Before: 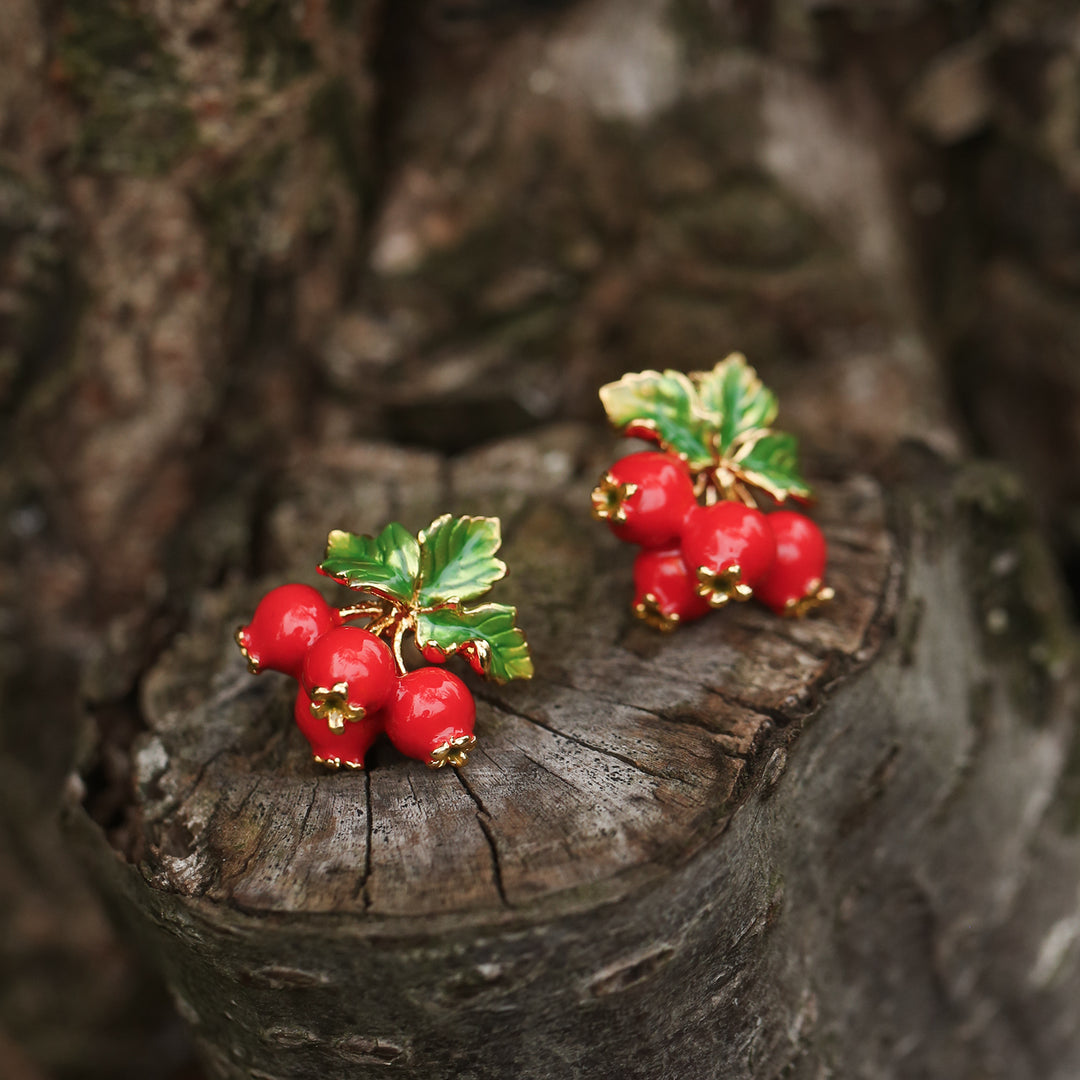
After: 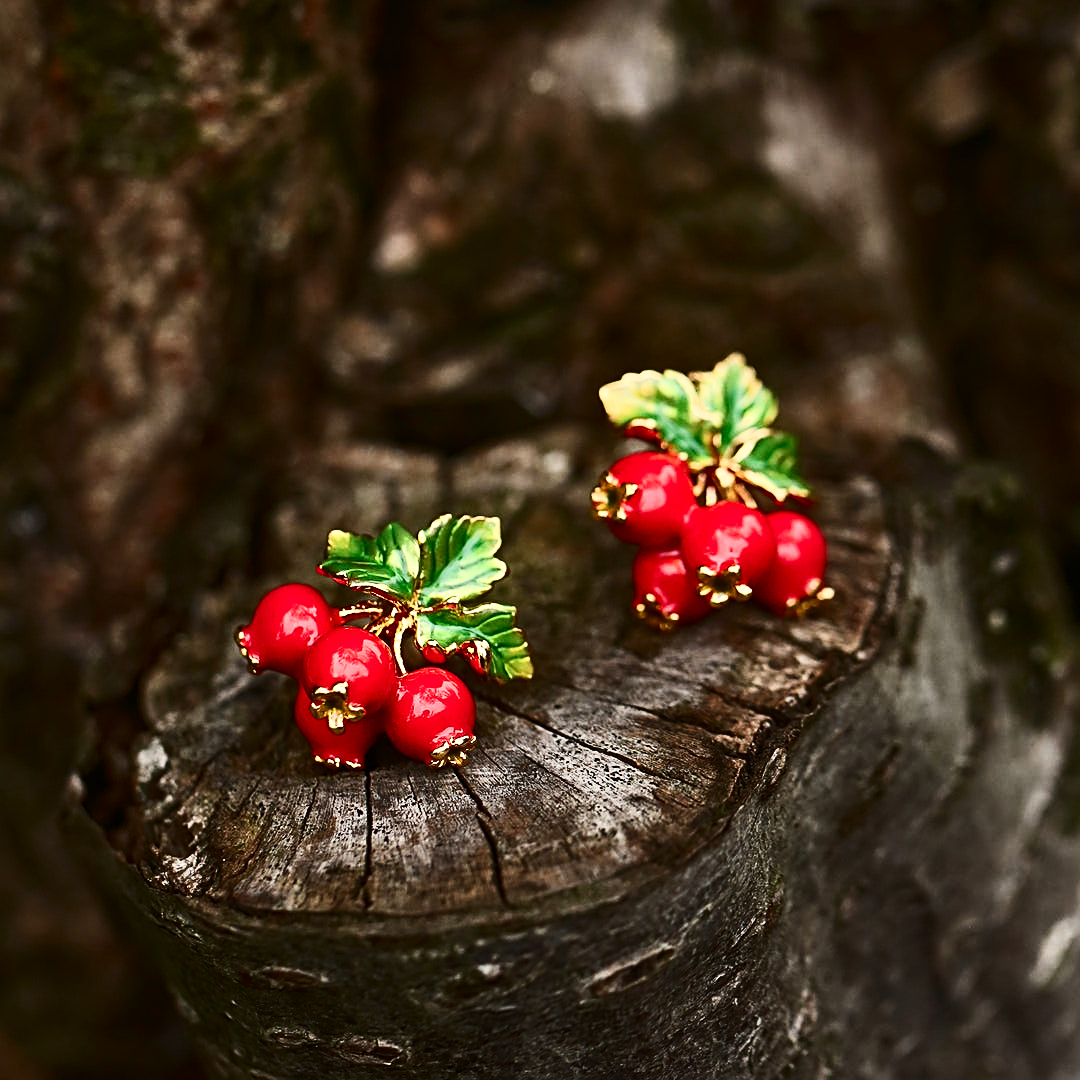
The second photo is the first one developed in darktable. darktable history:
sharpen: radius 2.676, amount 0.669
contrast brightness saturation: contrast 0.4, brightness 0.05, saturation 0.25
